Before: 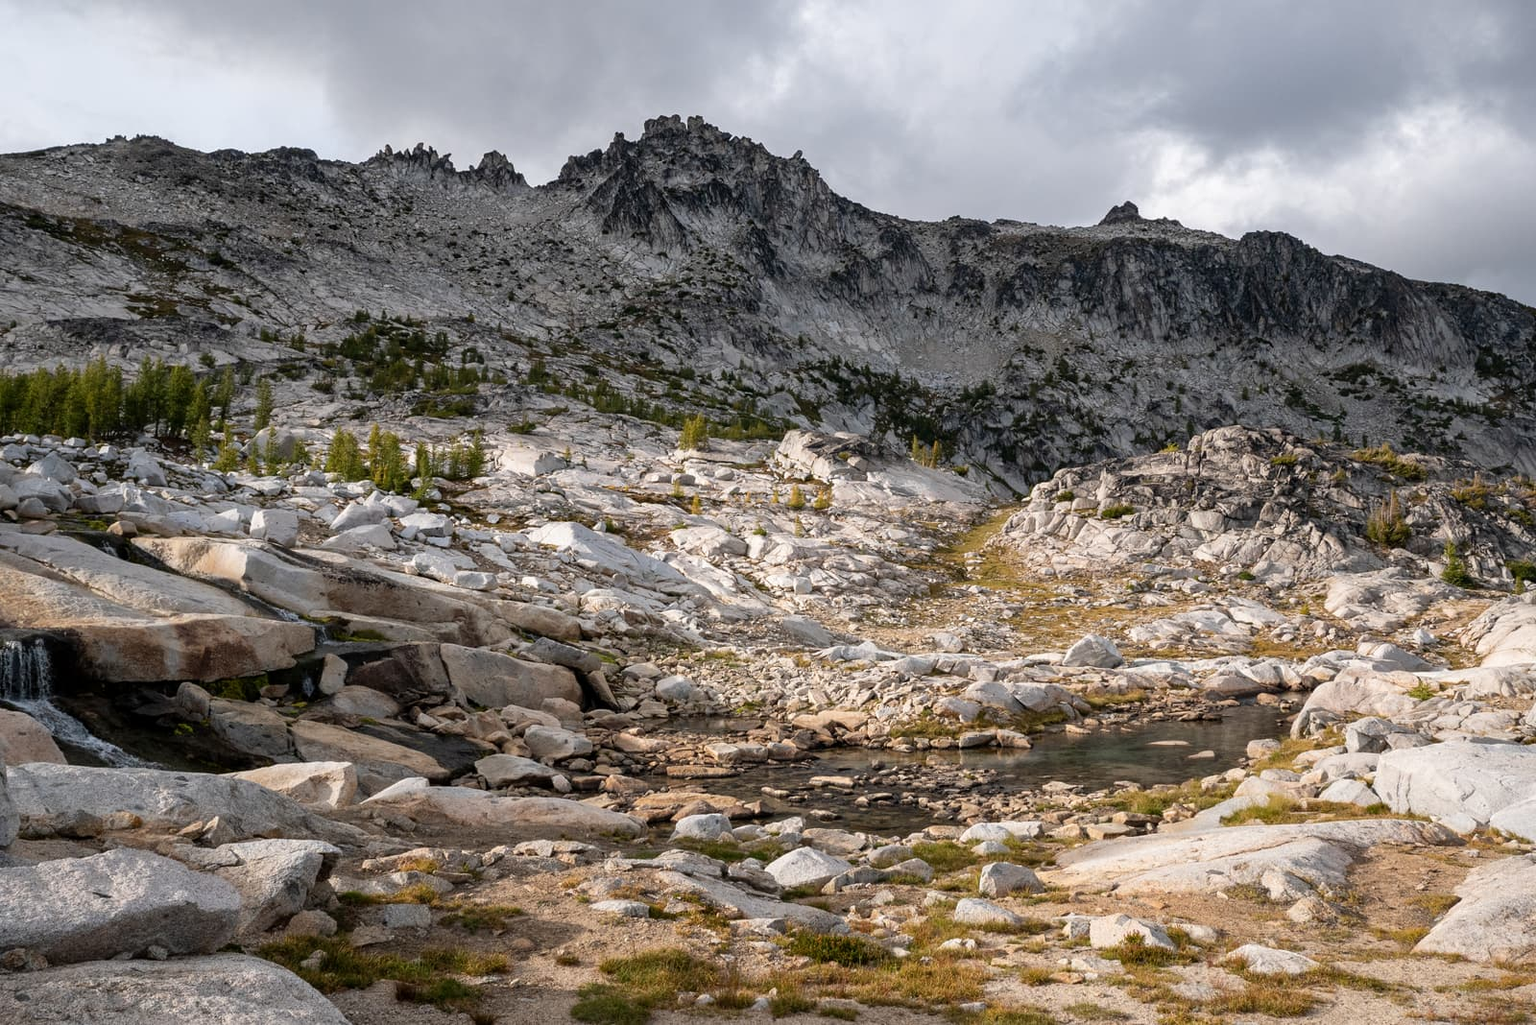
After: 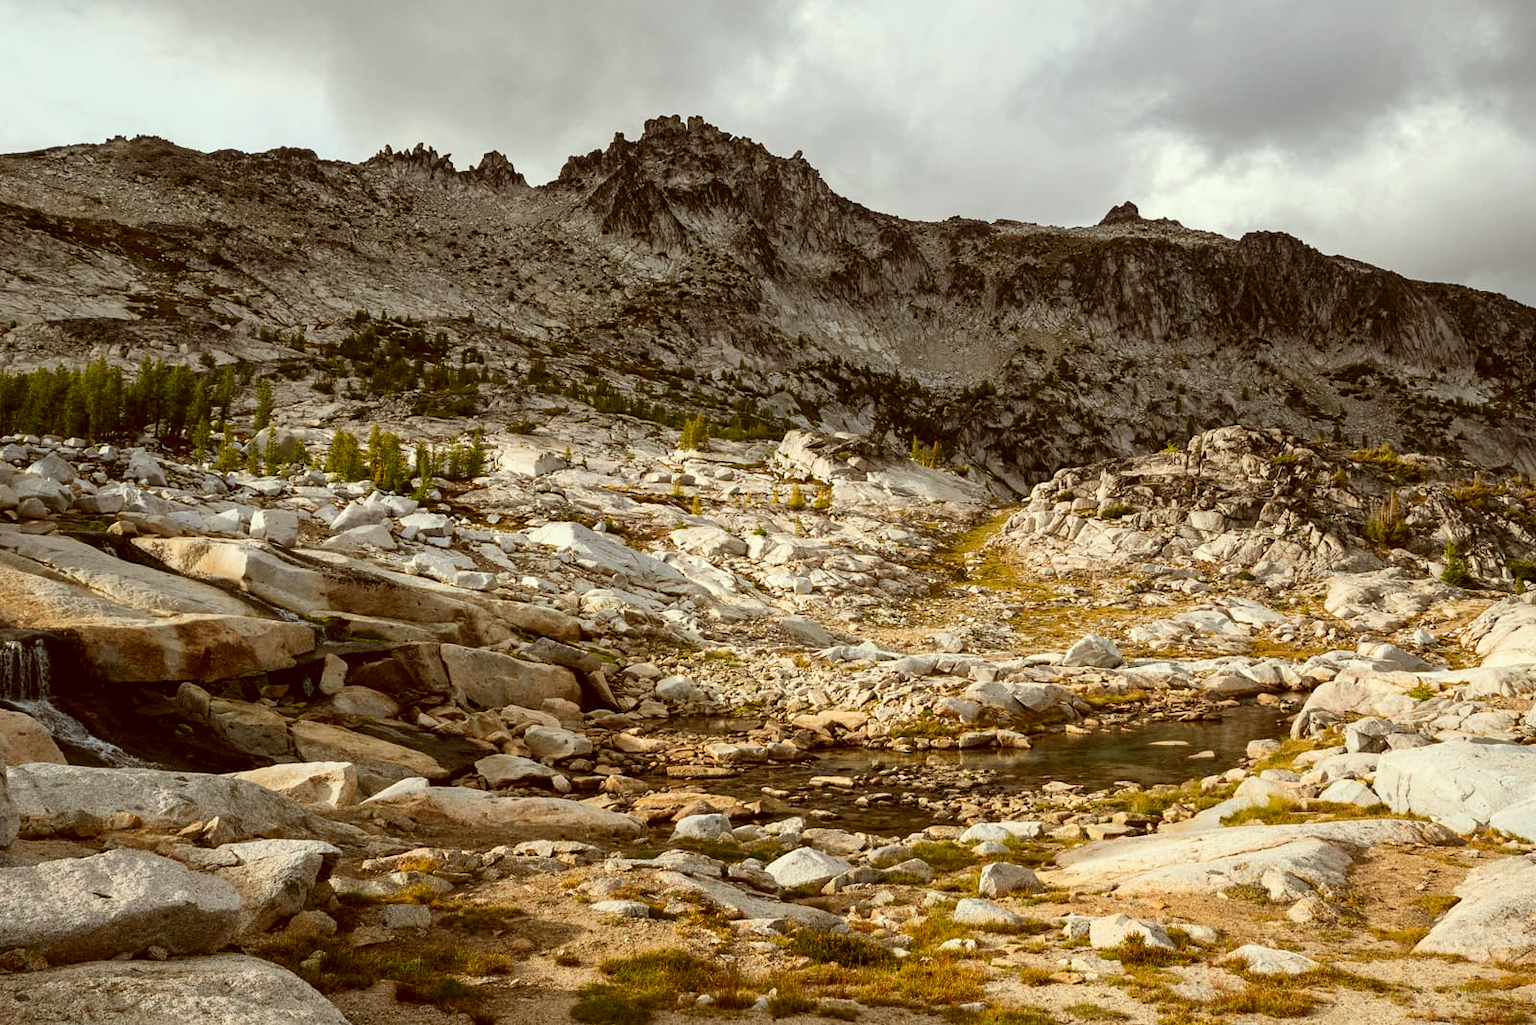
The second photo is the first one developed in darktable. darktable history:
color zones: curves: ch0 [(0, 0.613) (0.01, 0.613) (0.245, 0.448) (0.498, 0.529) (0.642, 0.665) (0.879, 0.777) (0.99, 0.613)]; ch1 [(0, 0) (0.143, 0) (0.286, 0) (0.429, 0) (0.571, 0) (0.714, 0) (0.857, 0)], mix -93.41%
contrast brightness saturation: contrast 0.16, saturation 0.32
color correction: highlights a* -5.94, highlights b* 9.48, shadows a* 10.12, shadows b* 23.94
